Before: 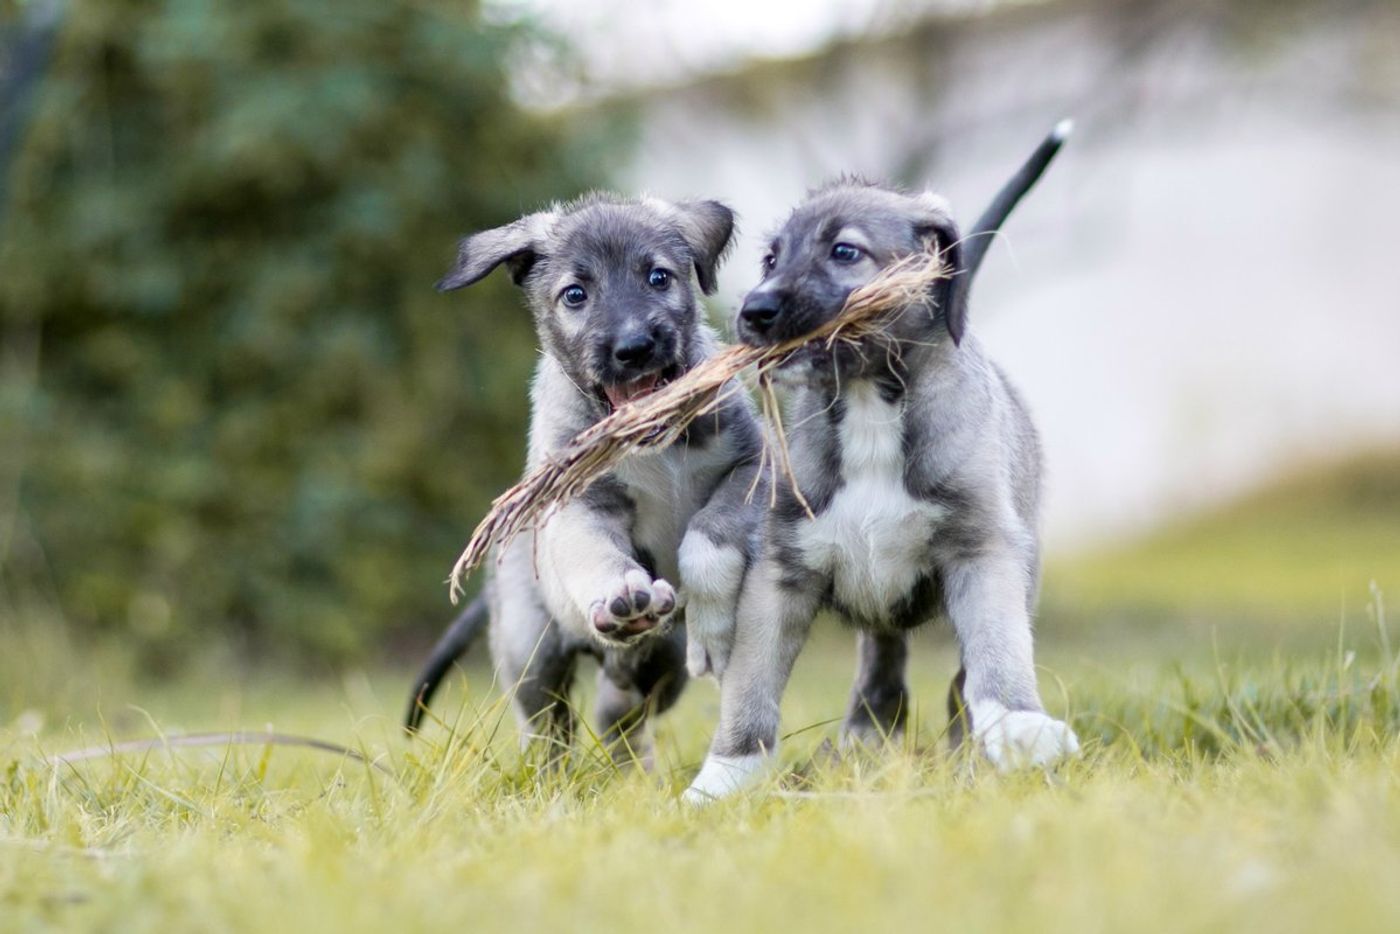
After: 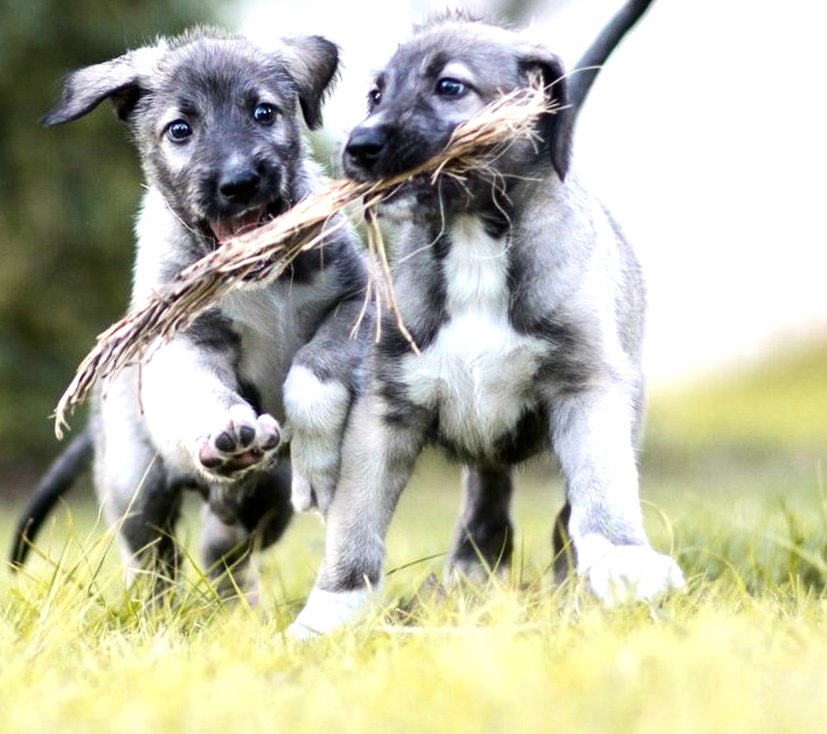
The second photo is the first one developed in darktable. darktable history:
crop and rotate: left 28.256%, top 17.734%, right 12.656%, bottom 3.573%
tone equalizer: -8 EV -0.75 EV, -7 EV -0.7 EV, -6 EV -0.6 EV, -5 EV -0.4 EV, -3 EV 0.4 EV, -2 EV 0.6 EV, -1 EV 0.7 EV, +0 EV 0.75 EV, edges refinement/feathering 500, mask exposure compensation -1.57 EV, preserve details no
